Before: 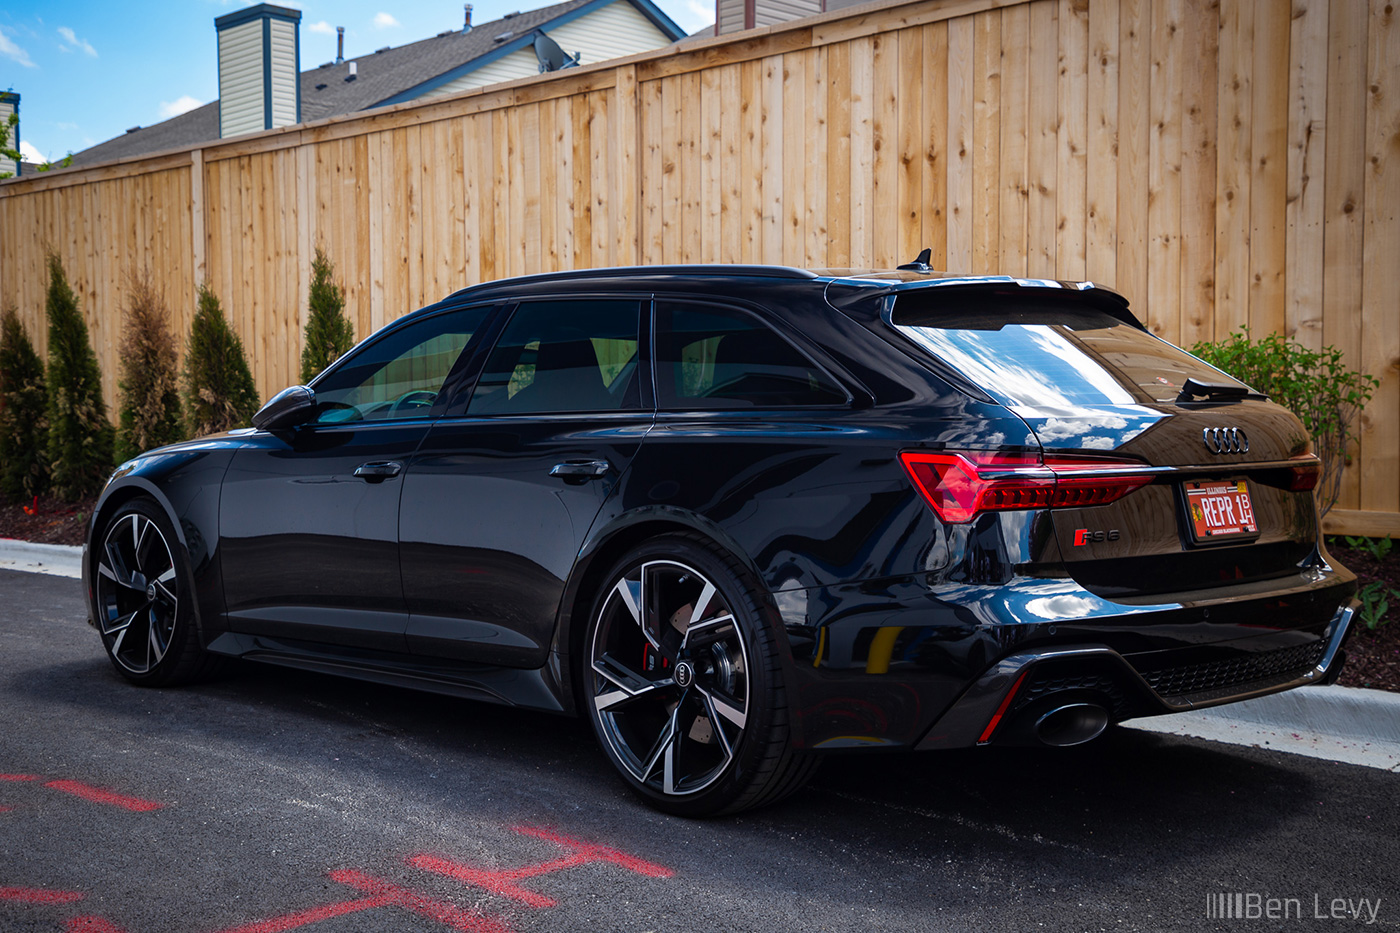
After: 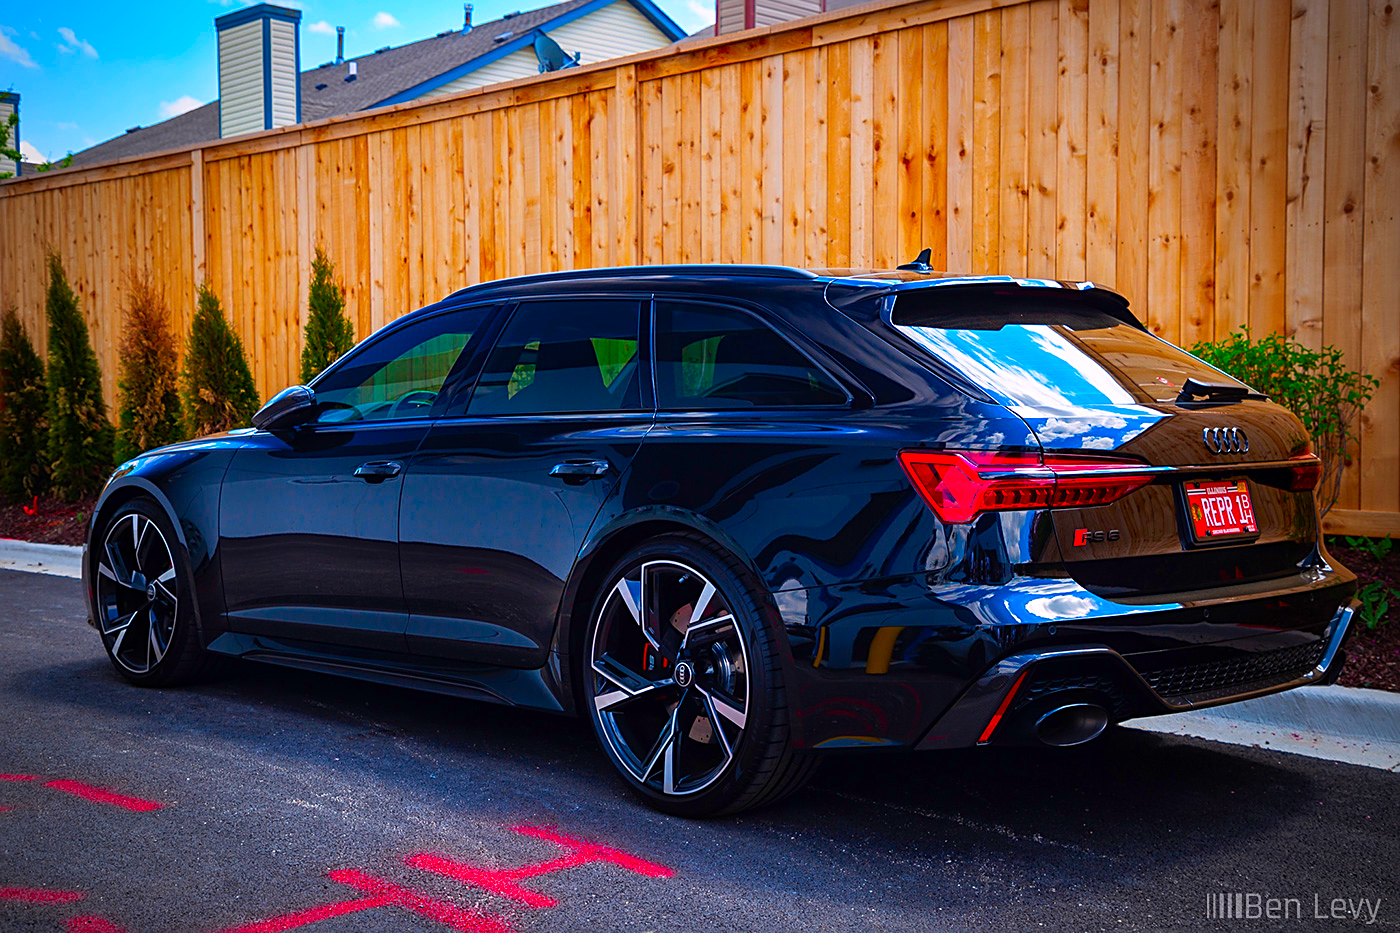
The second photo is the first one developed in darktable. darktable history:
sharpen: on, module defaults
color correction: highlights a* 1.49, highlights b* -1.64, saturation 2.46
vignetting: fall-off start 74.22%, fall-off radius 65.63%
